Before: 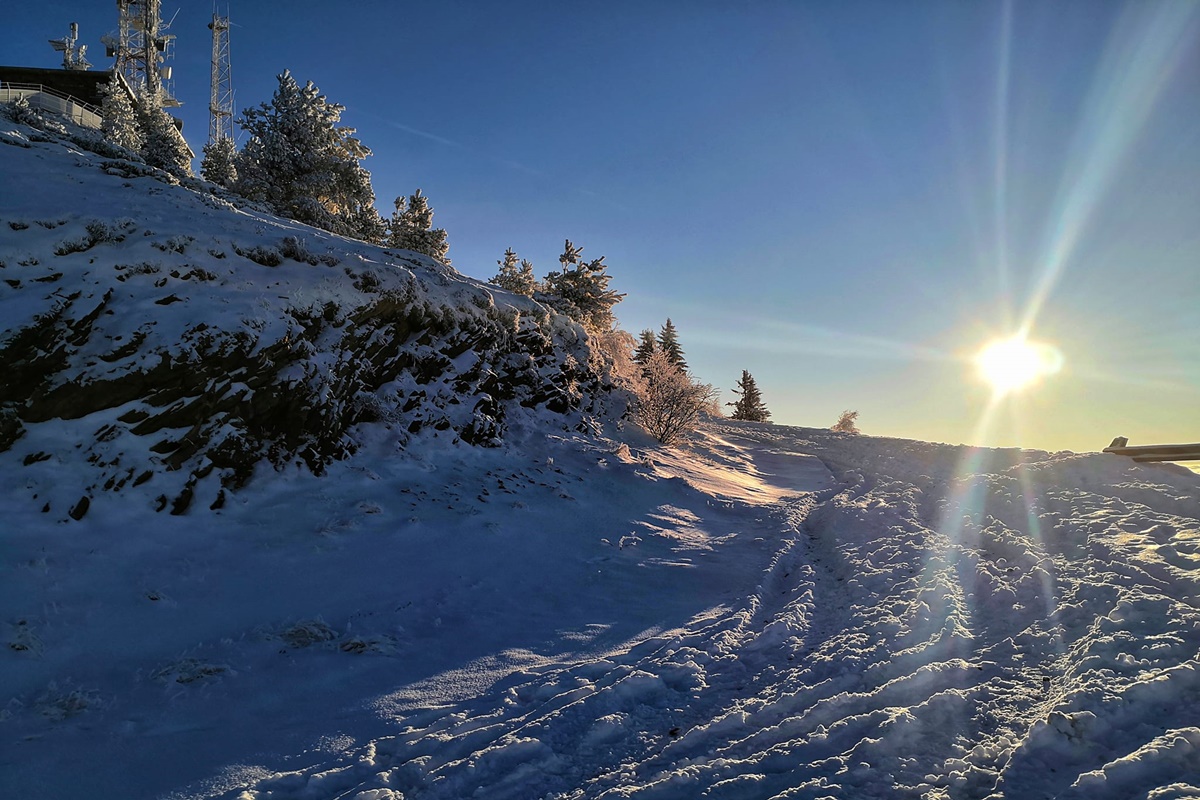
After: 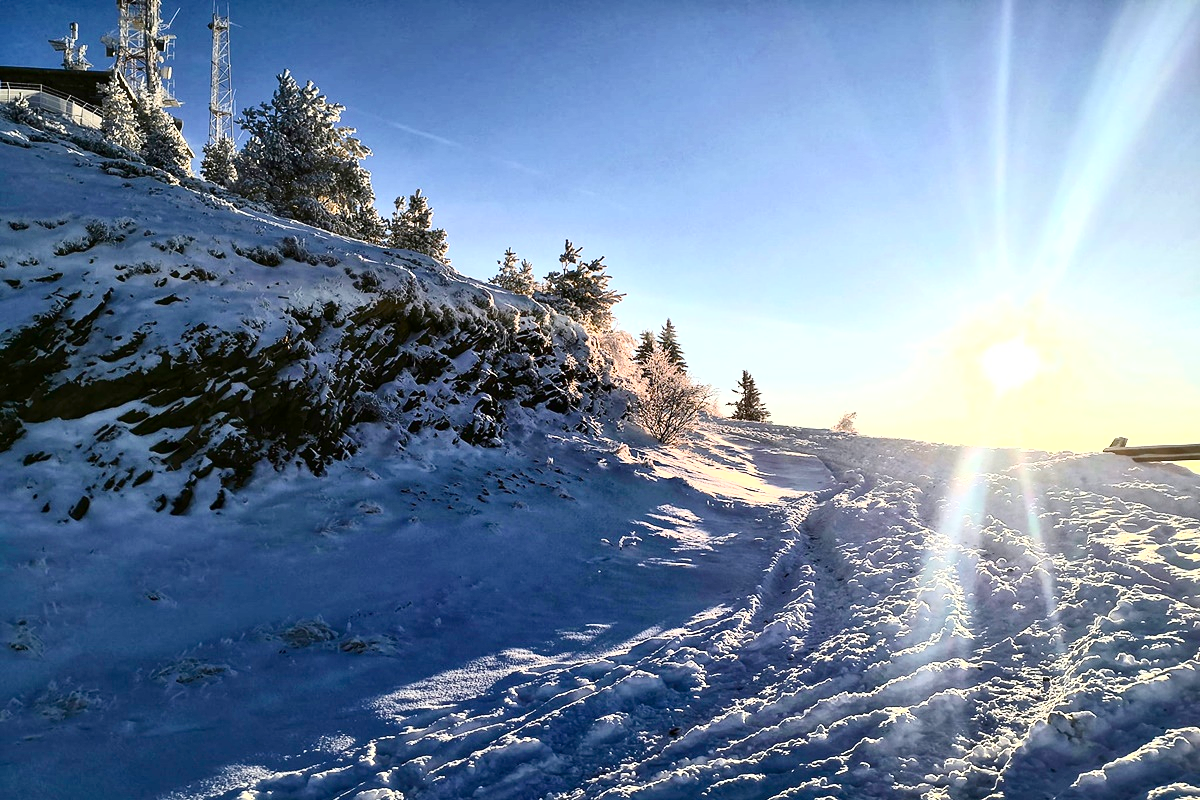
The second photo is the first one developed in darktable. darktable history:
contrast brightness saturation: contrast 0.25, saturation -0.31
color balance rgb: perceptual saturation grading › global saturation 35%, perceptual saturation grading › highlights -25%, perceptual saturation grading › shadows 50%
shadows and highlights: radius 125.46, shadows 30.51, highlights -30.51, low approximation 0.01, soften with gaussian
exposure: black level correction 0, exposure 1.2 EV, compensate highlight preservation false
